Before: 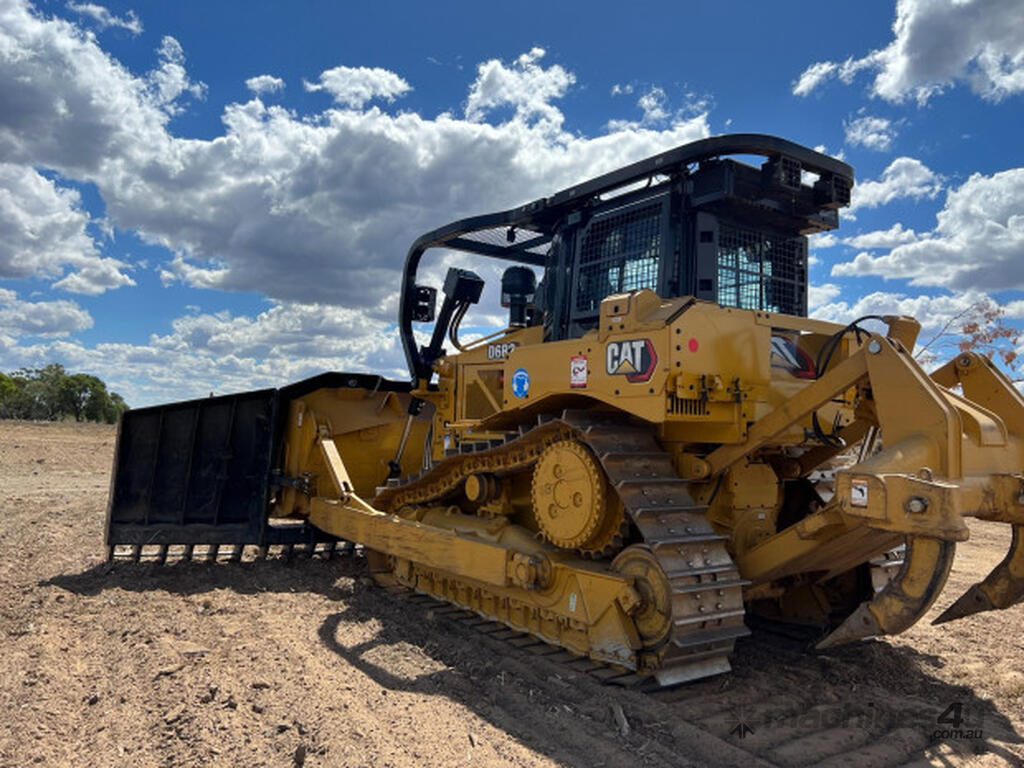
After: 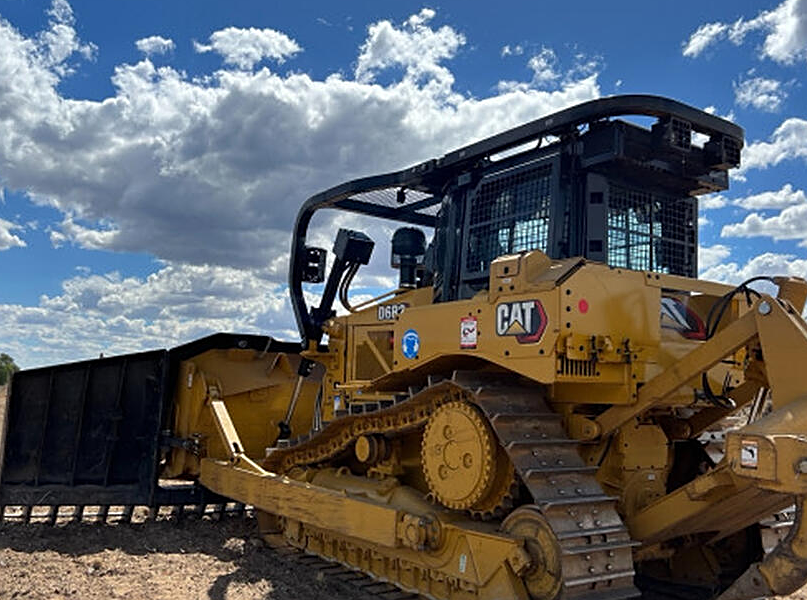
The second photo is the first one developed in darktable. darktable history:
sharpen: on, module defaults
exposure: compensate highlight preservation false
crop and rotate: left 10.77%, top 5.1%, right 10.41%, bottom 16.76%
